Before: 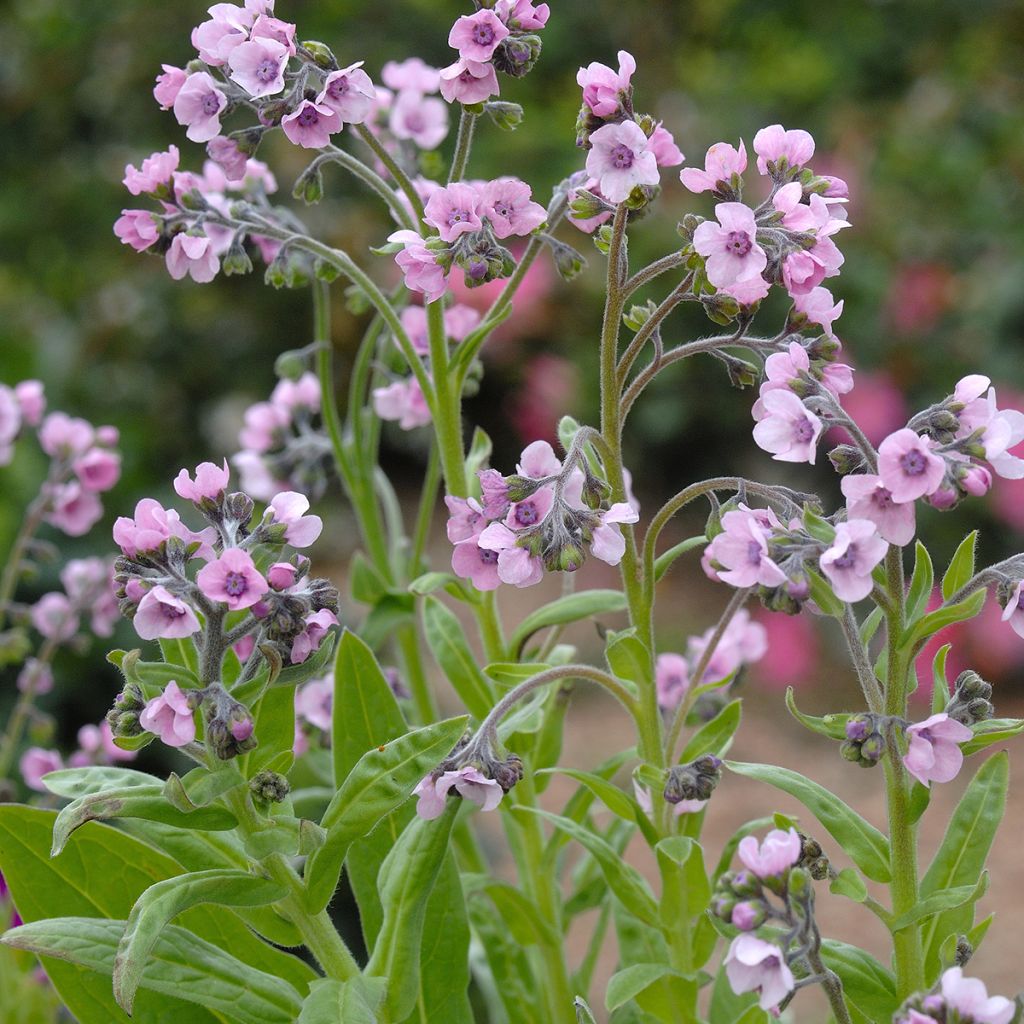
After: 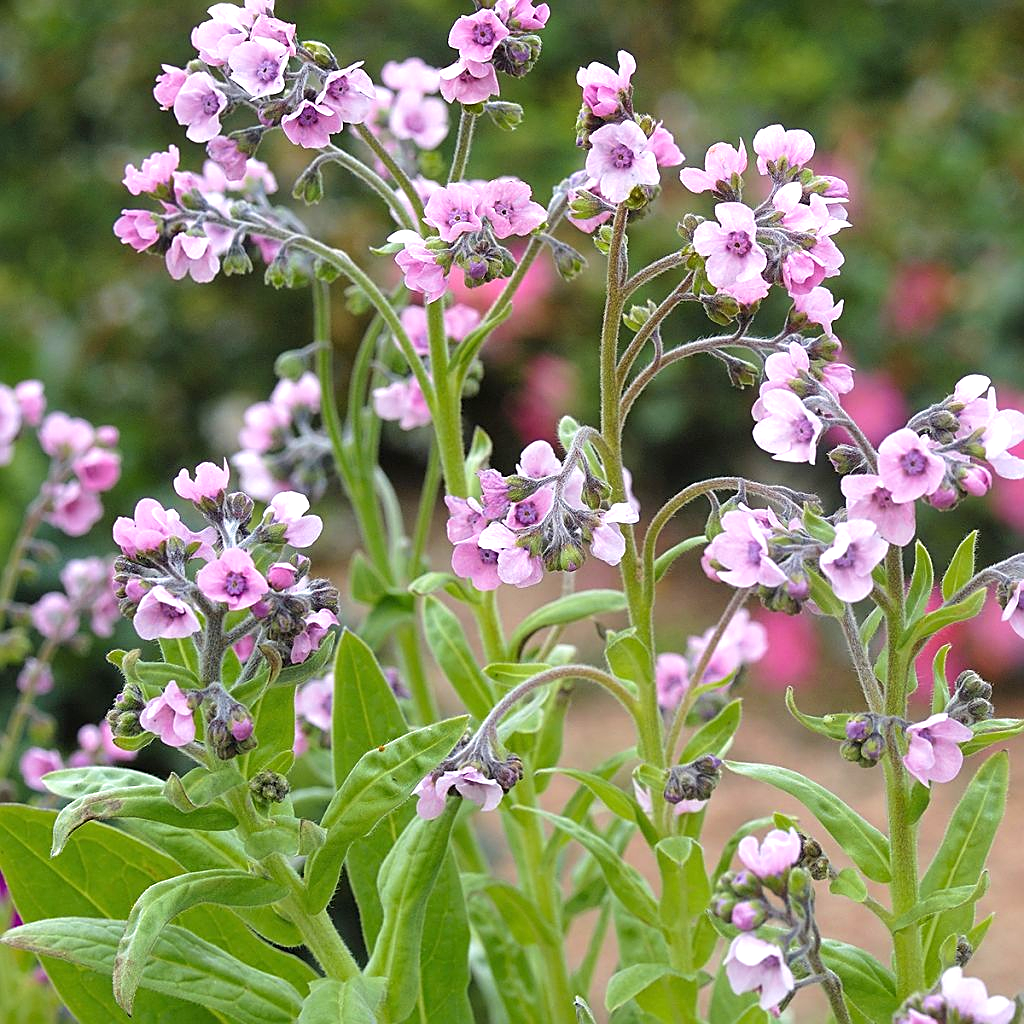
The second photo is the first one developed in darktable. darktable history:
exposure: exposure 0.516 EV, compensate exposure bias true, compensate highlight preservation false
velvia: on, module defaults
sharpen: amount 0.572
tone equalizer: on, module defaults
